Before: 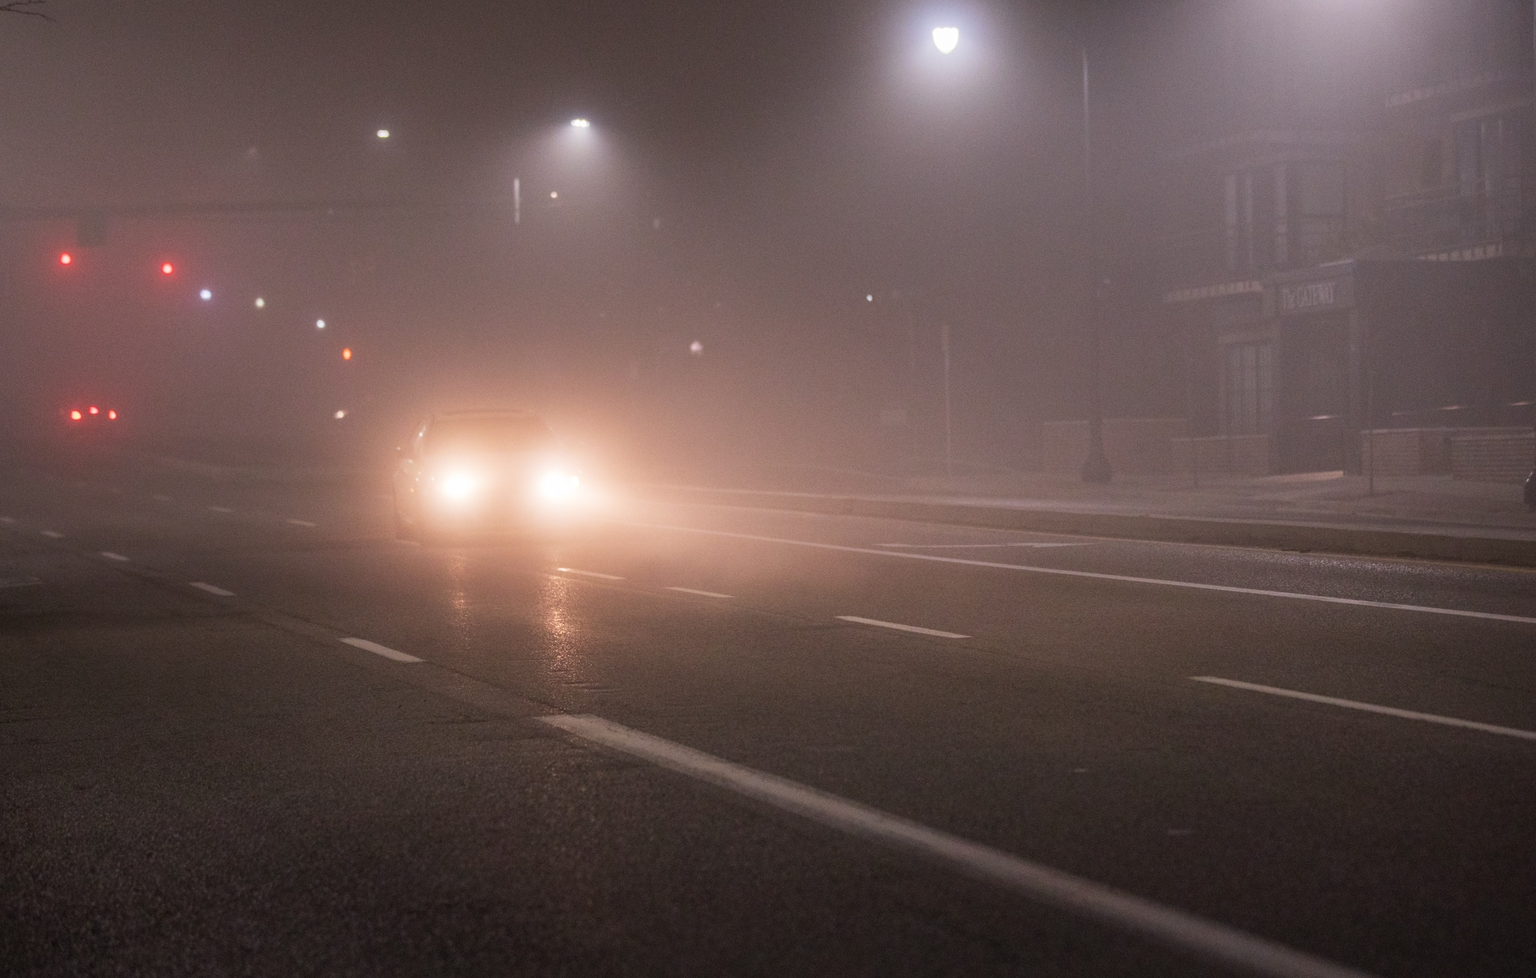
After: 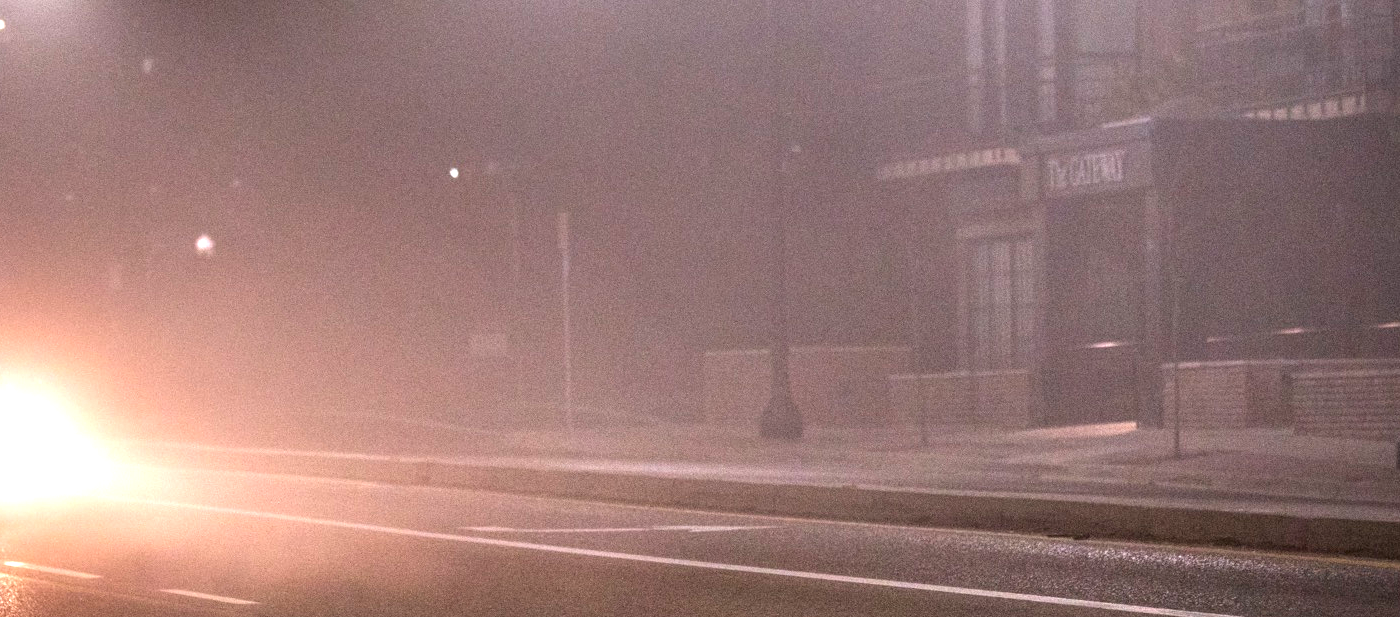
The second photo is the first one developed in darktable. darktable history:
crop: left 36.11%, top 18.188%, right 0.373%, bottom 37.943%
contrast equalizer: y [[0.6 ×6], [0.55 ×6], [0 ×6], [0 ×6], [0 ×6]]
local contrast: on, module defaults
exposure: exposure 0.63 EV, compensate highlight preservation false
